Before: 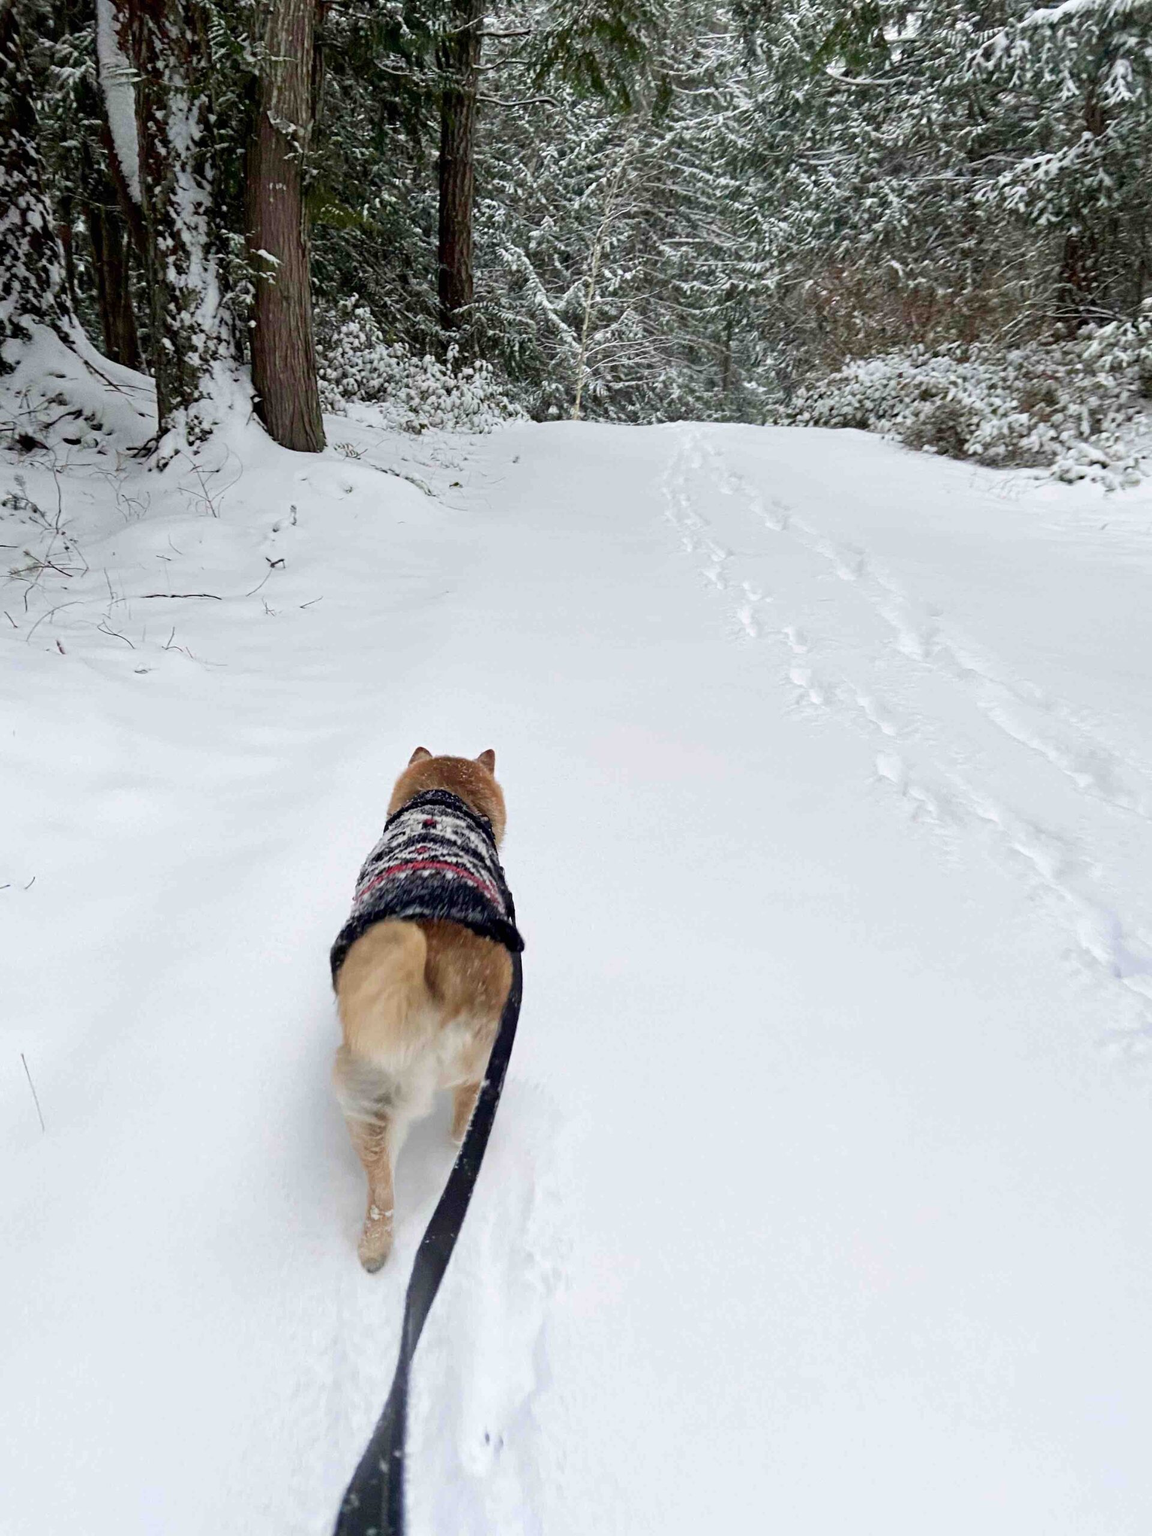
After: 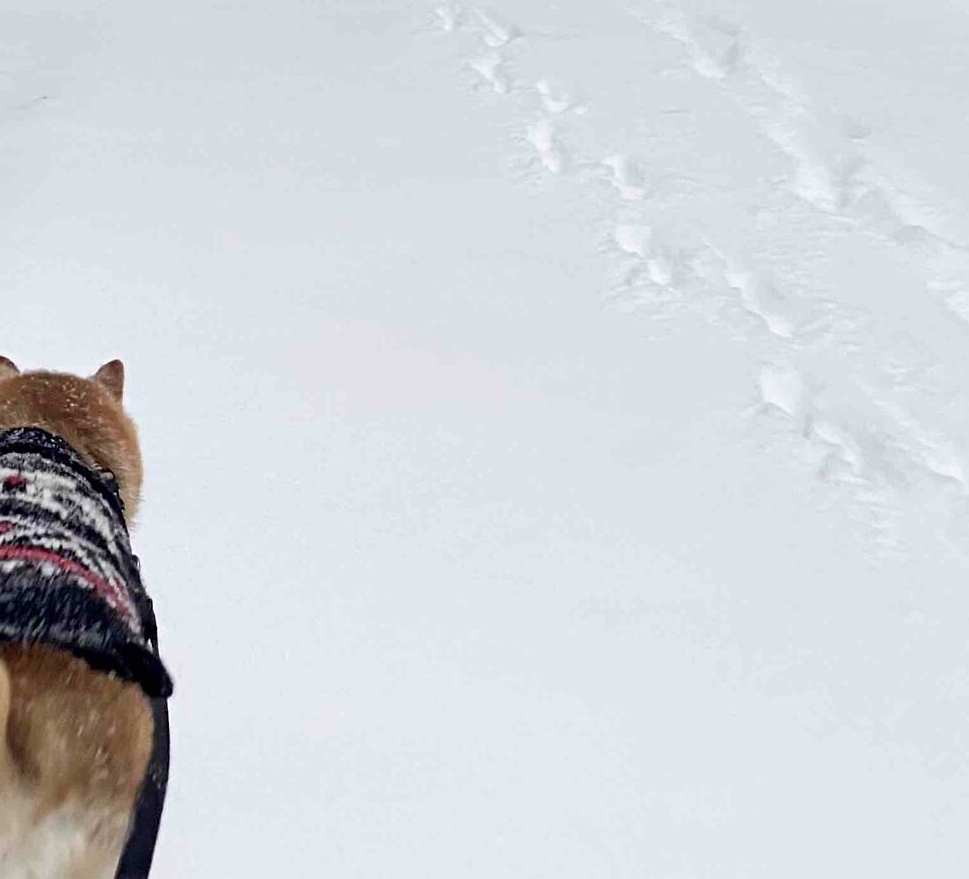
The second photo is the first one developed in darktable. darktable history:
sharpen: radius 1.019, threshold 1.128
color zones: curves: ch1 [(0, 0.469) (0.01, 0.469) (0.12, 0.446) (0.248, 0.469) (0.5, 0.5) (0.748, 0.5) (0.99, 0.469) (1, 0.469)]
crop: left 36.558%, top 34.754%, right 12.93%, bottom 30.9%
